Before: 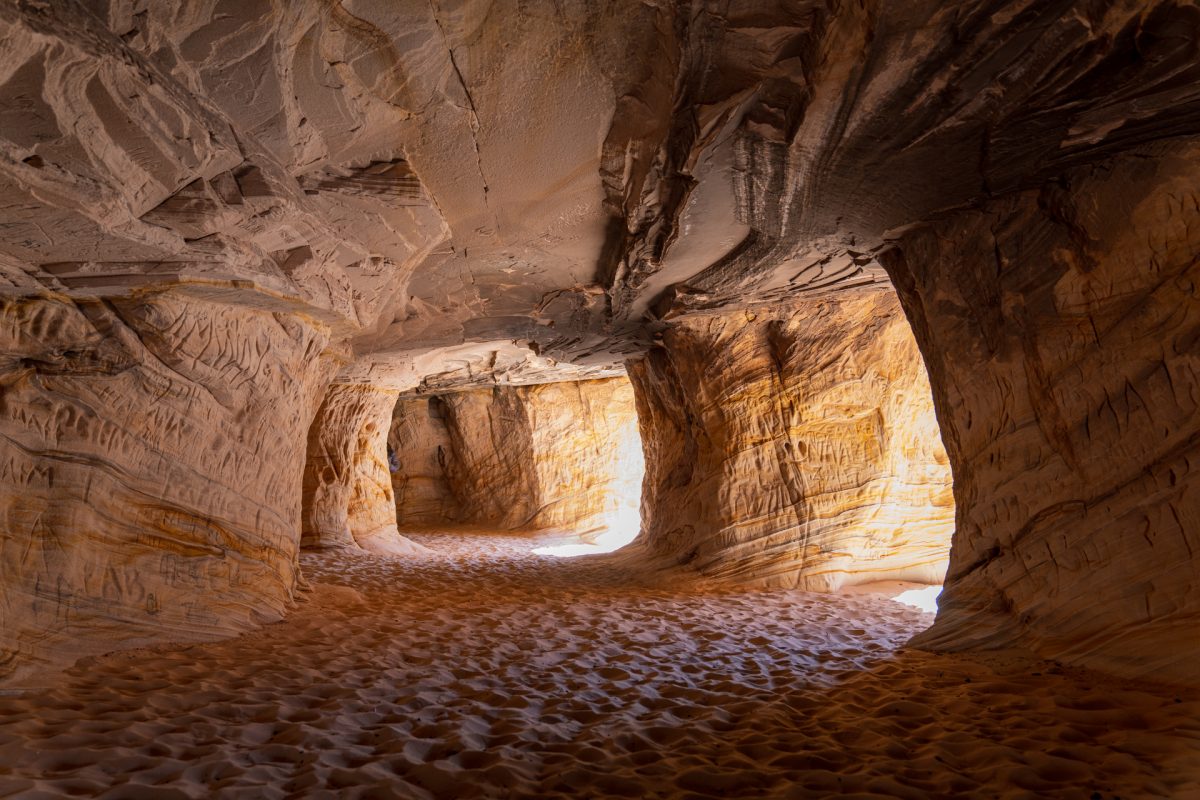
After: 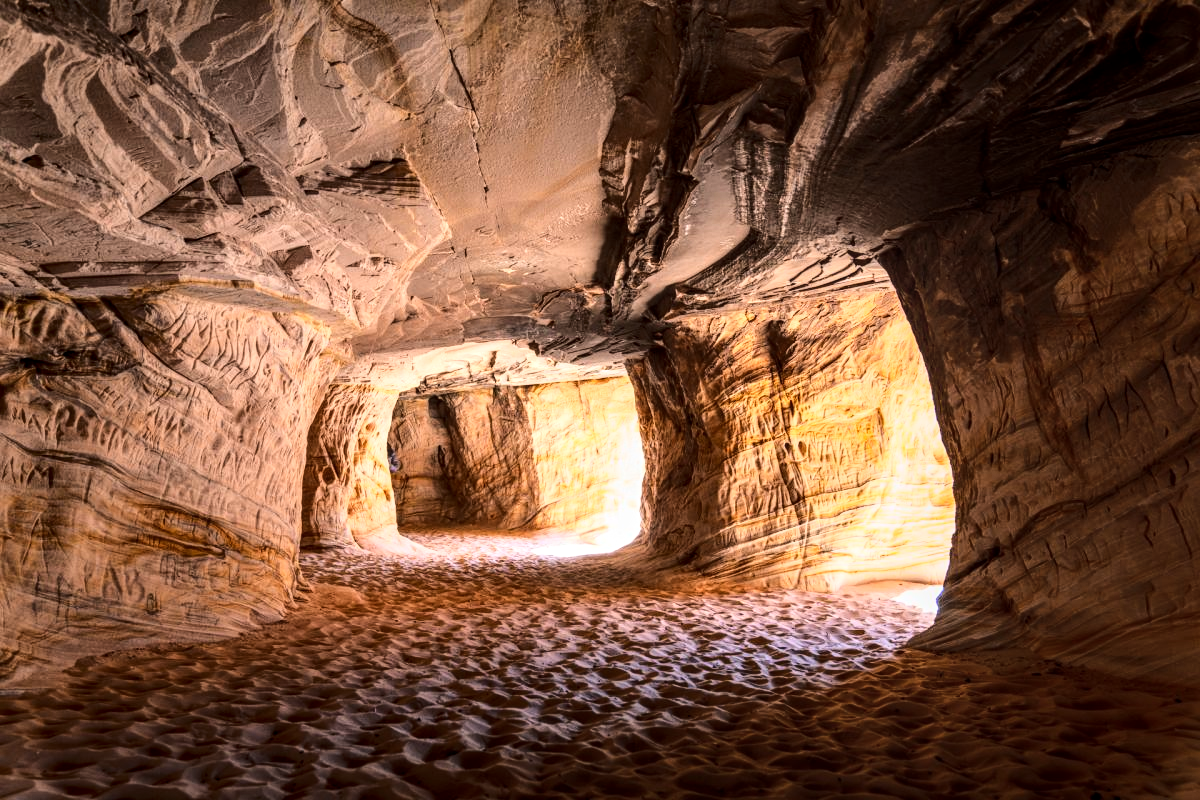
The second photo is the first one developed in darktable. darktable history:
base curve: curves: ch0 [(0, 0) (0.028, 0.03) (0.121, 0.232) (0.46, 0.748) (0.859, 0.968) (1, 1)]
tone equalizer: -8 EV -0.452 EV, -7 EV -0.381 EV, -6 EV -0.373 EV, -5 EV -0.246 EV, -3 EV 0.213 EV, -2 EV 0.314 EV, -1 EV 0.402 EV, +0 EV 0.426 EV, edges refinement/feathering 500, mask exposure compensation -1.57 EV, preserve details no
local contrast: detail 130%
